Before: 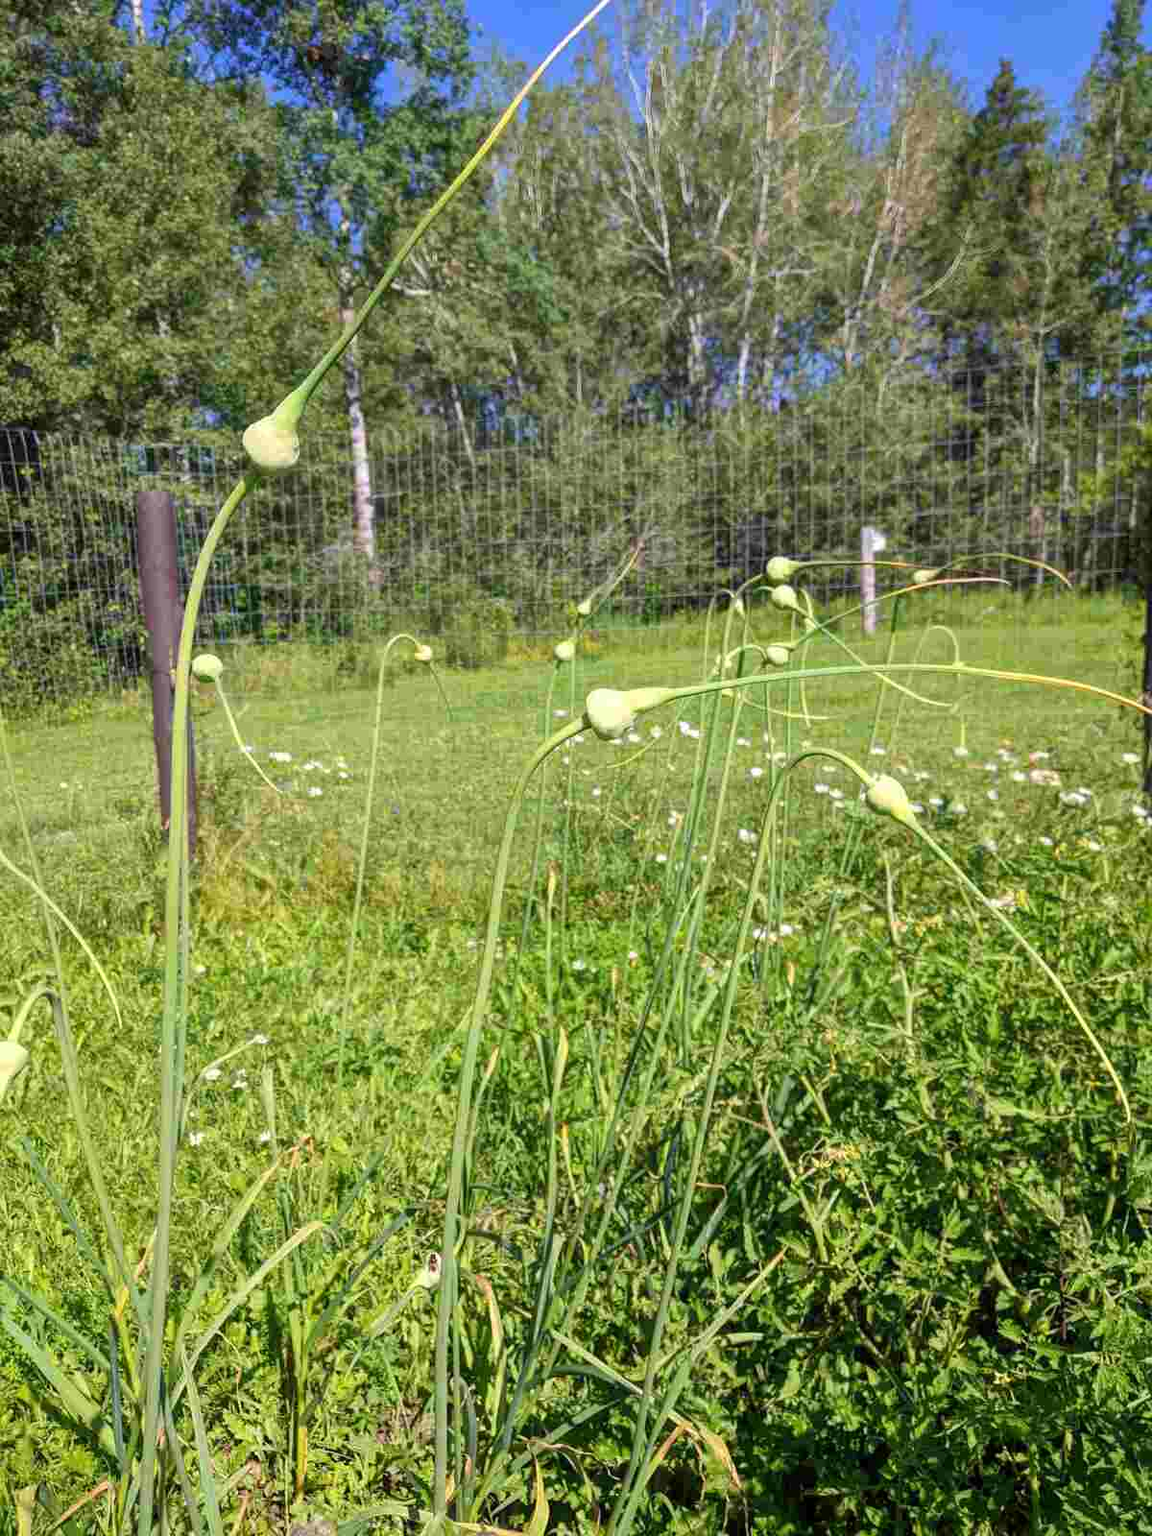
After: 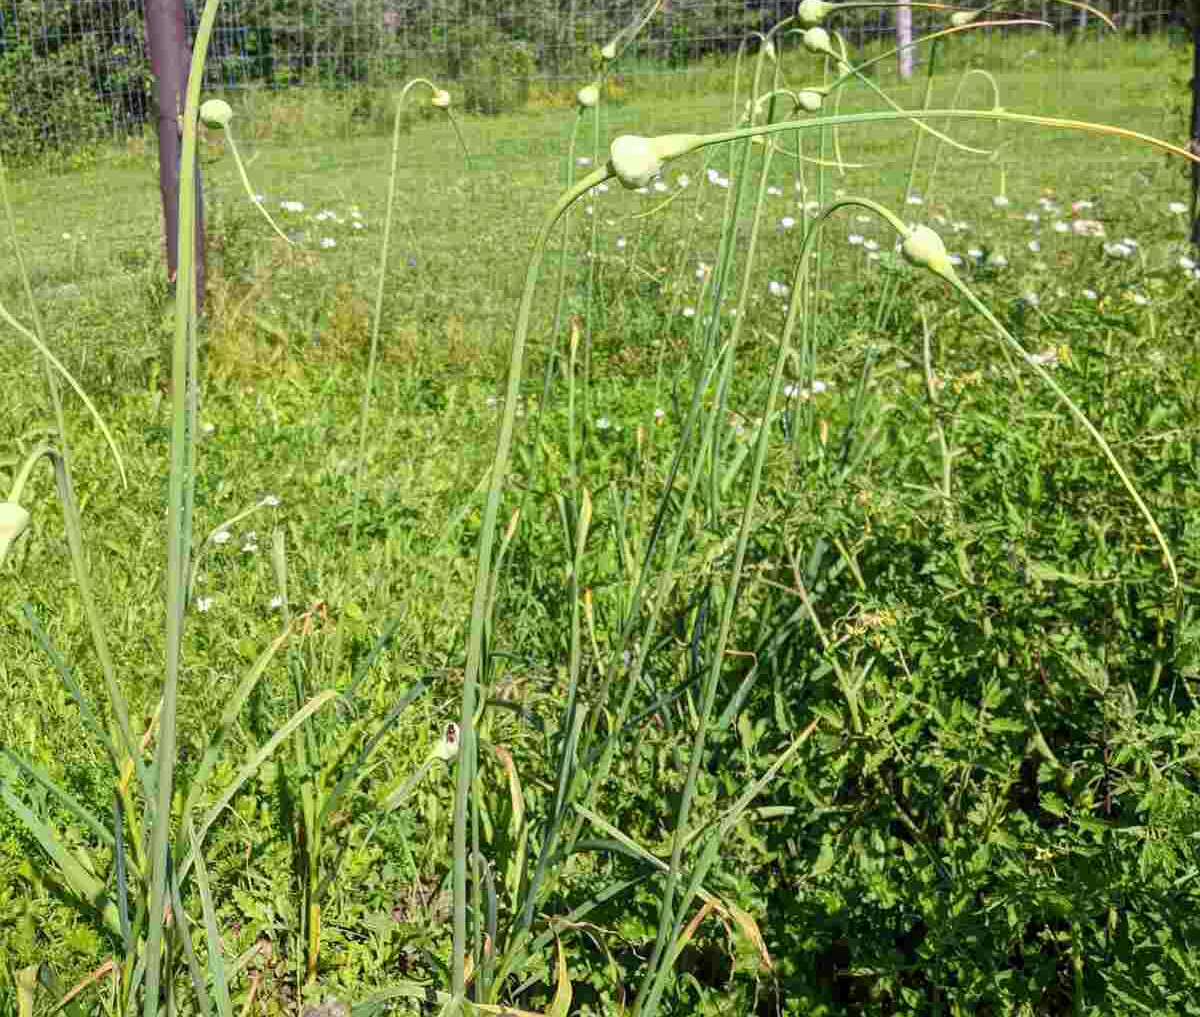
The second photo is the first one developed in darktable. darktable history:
white balance: red 0.98, blue 1.034
crop and rotate: top 36.435%
